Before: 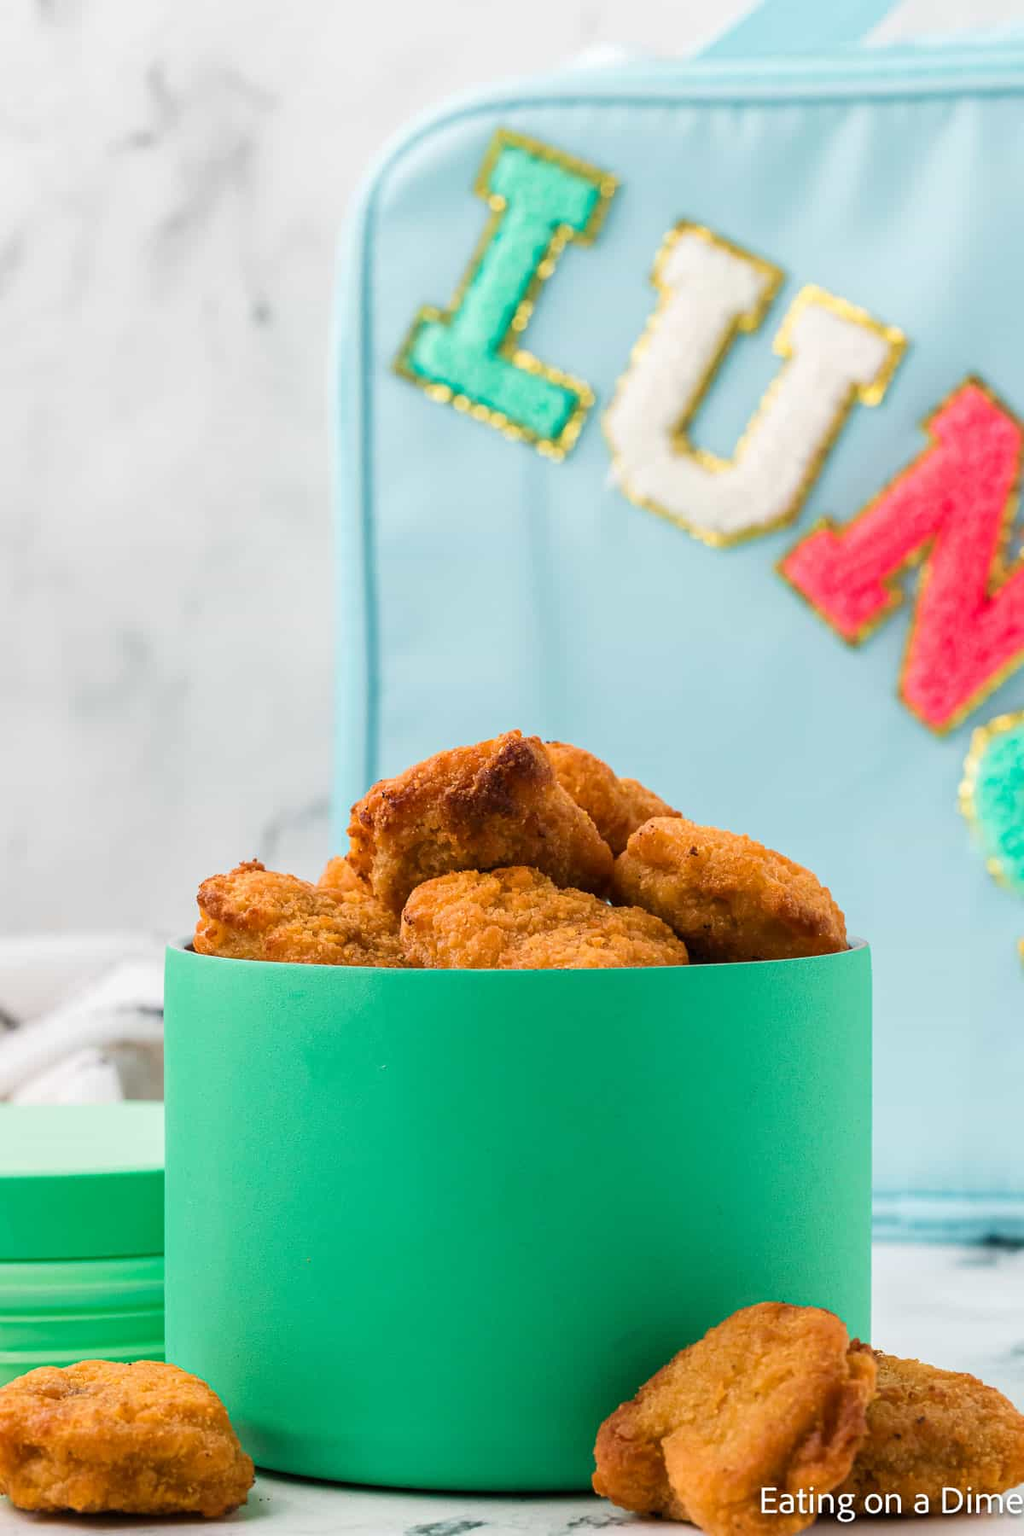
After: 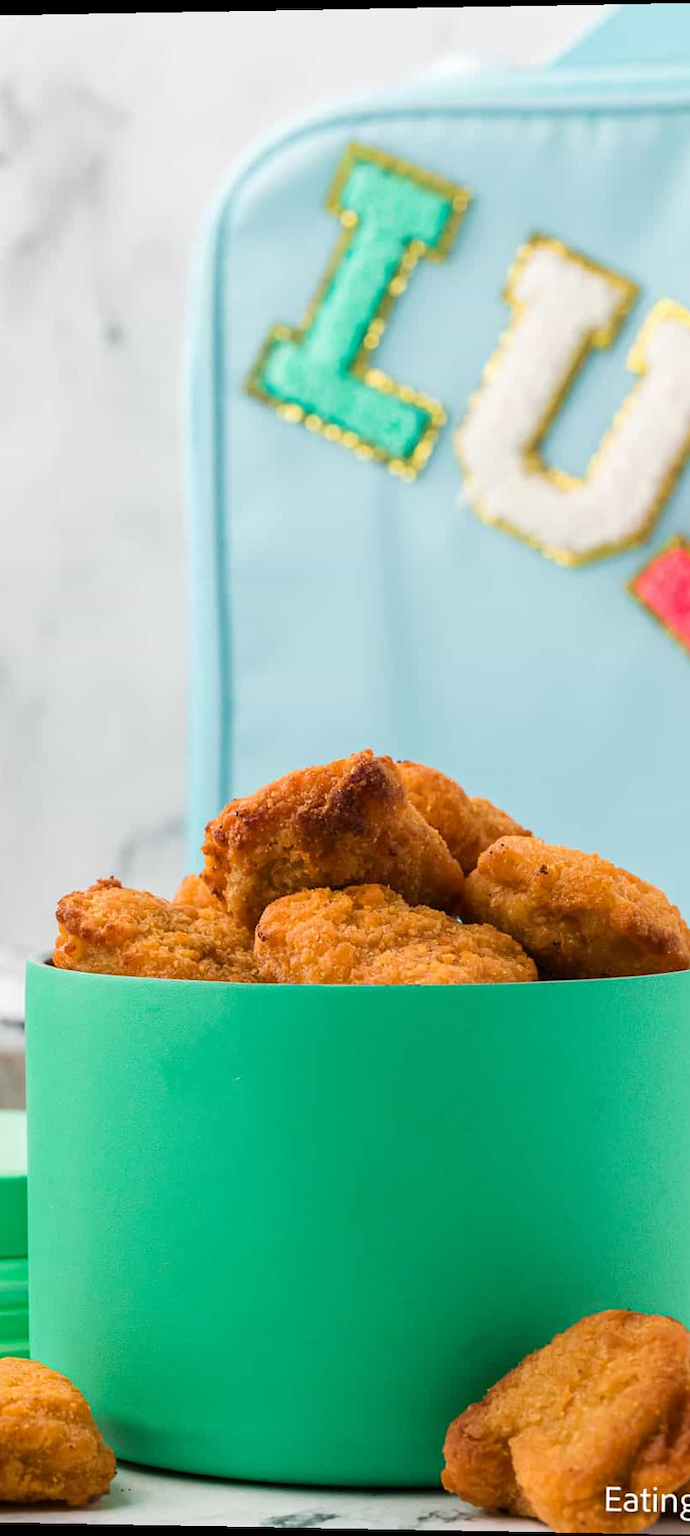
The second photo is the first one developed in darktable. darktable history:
crop and rotate: left 14.436%, right 18.898%
rotate and perspective: lens shift (vertical) 0.048, lens shift (horizontal) -0.024, automatic cropping off
